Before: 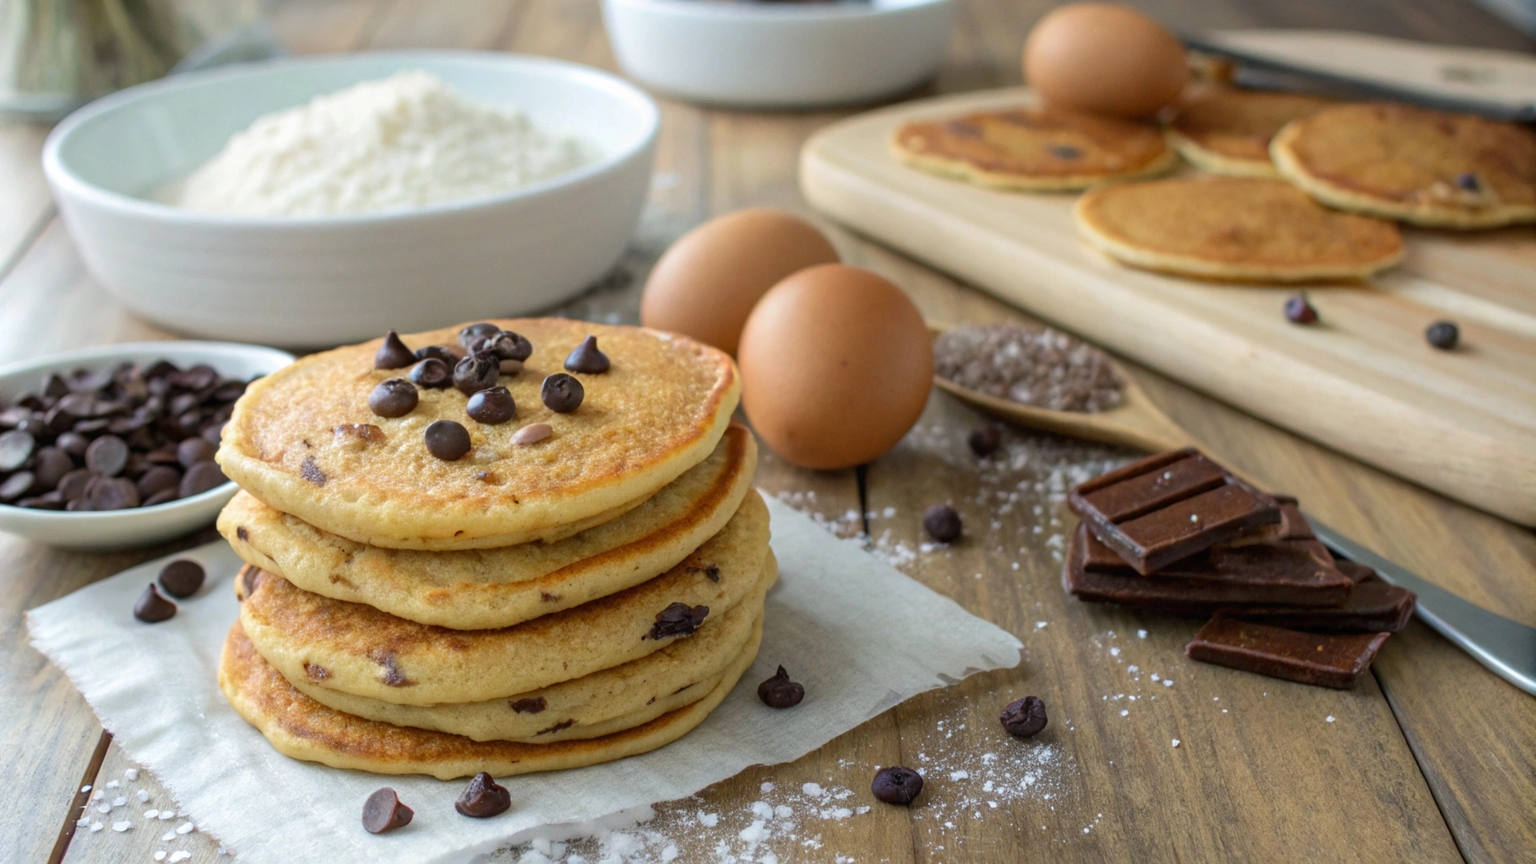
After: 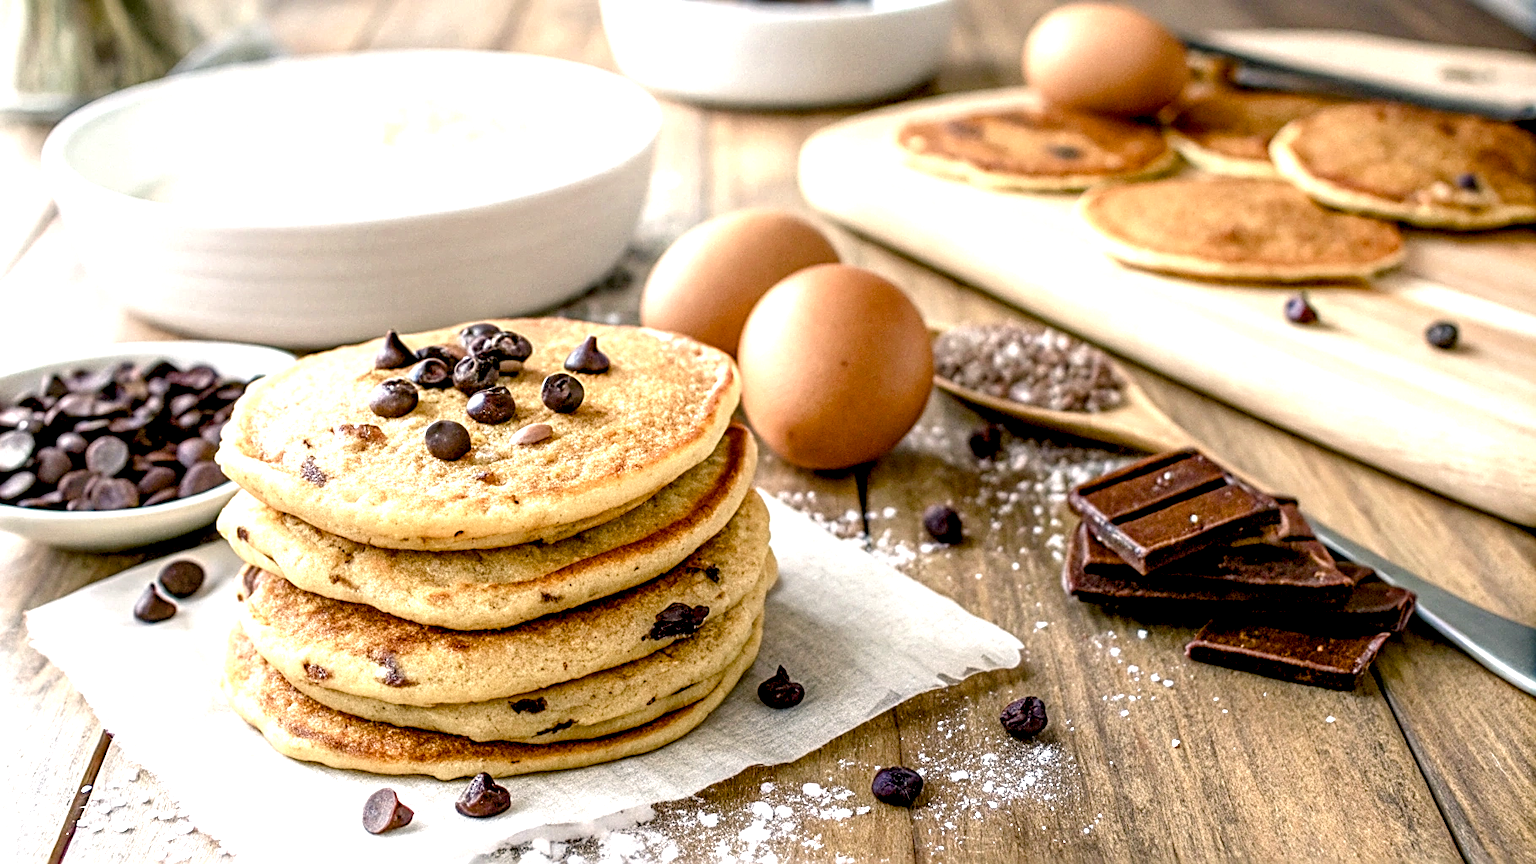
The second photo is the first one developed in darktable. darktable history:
exposure: black level correction 0.01, exposure 1 EV, compensate exposure bias true, compensate highlight preservation false
sharpen: radius 2.532, amount 0.63
local contrast: detail 160%
color balance rgb: highlights gain › chroma 3.071%, highlights gain › hue 54.51°, perceptual saturation grading › global saturation 25.409%, perceptual saturation grading › highlights -50.091%, perceptual saturation grading › shadows 30.249%
